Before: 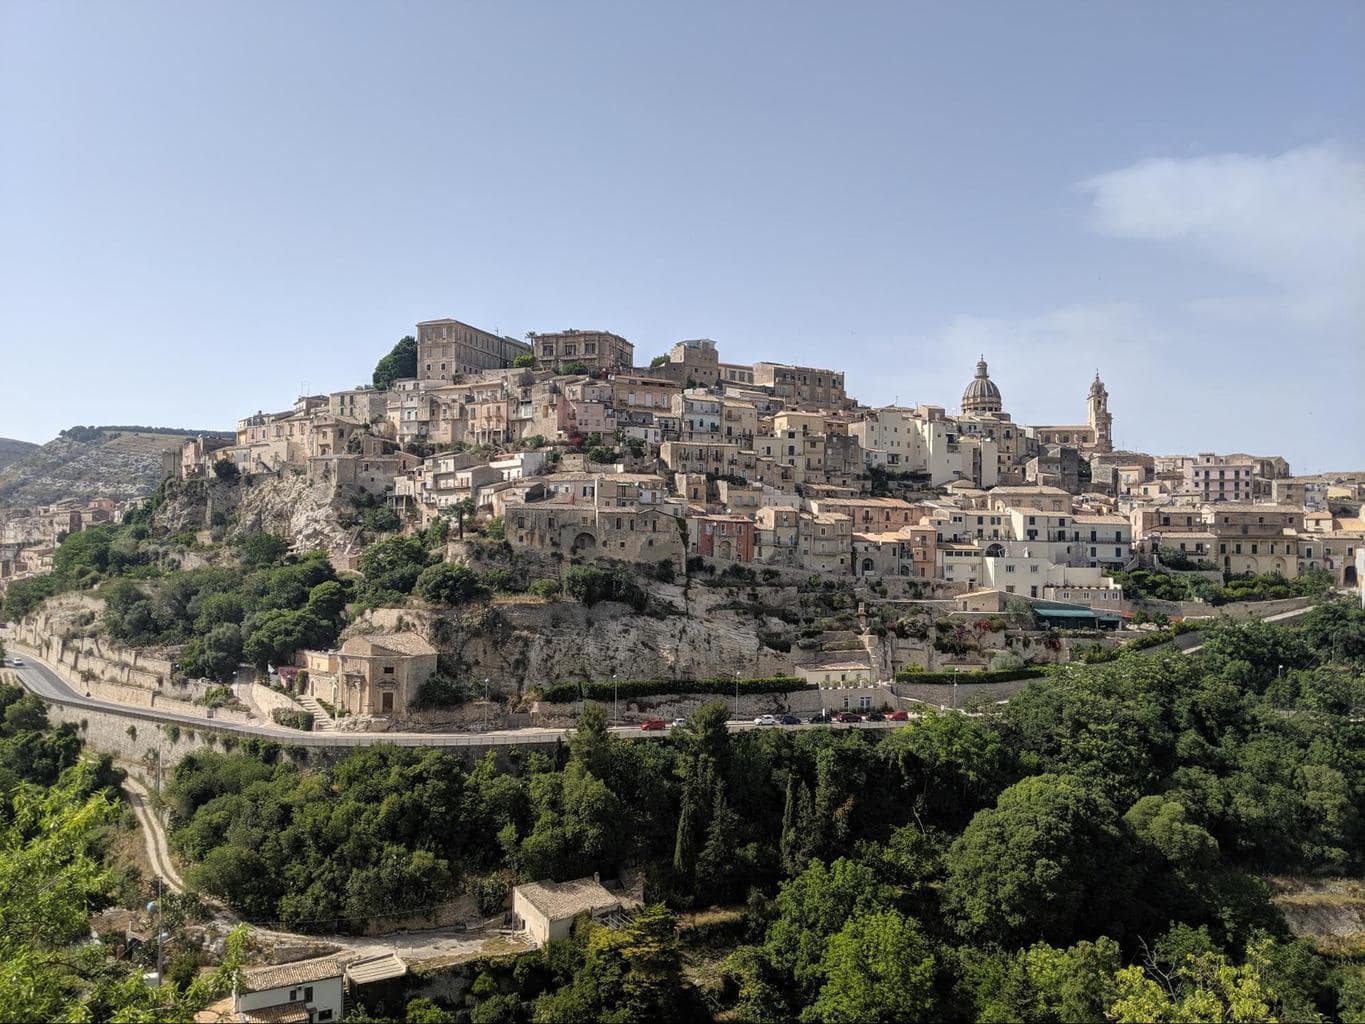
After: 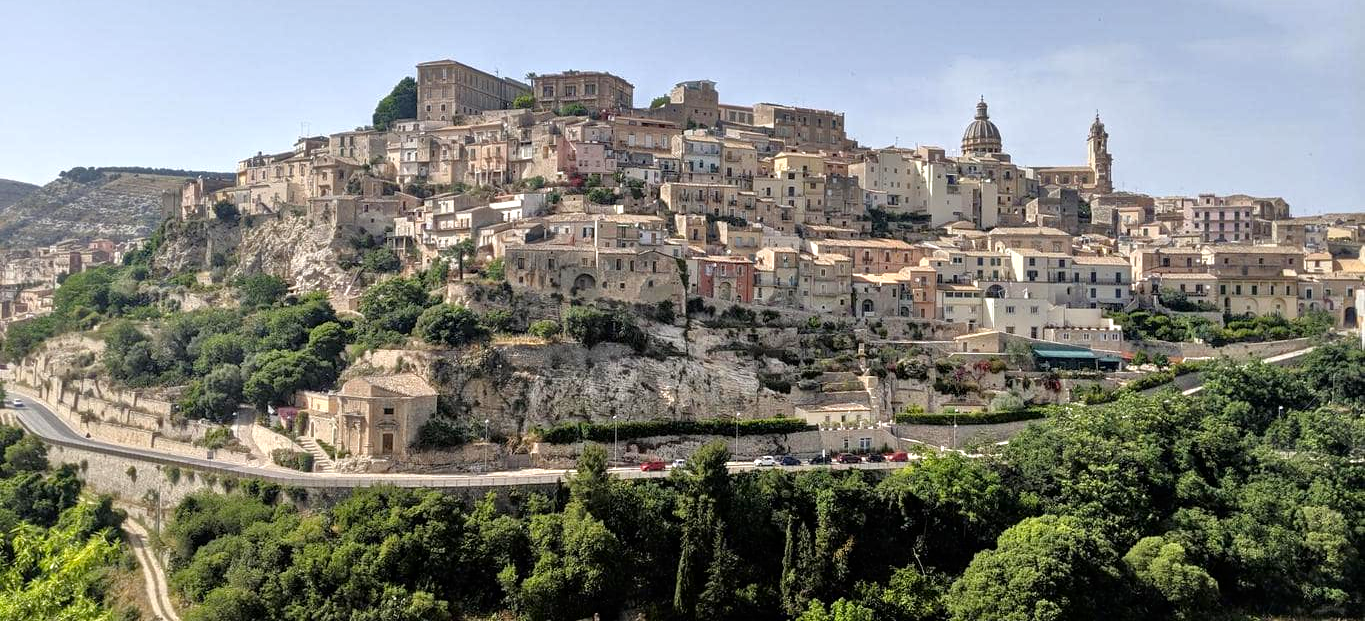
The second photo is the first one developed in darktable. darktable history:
tone equalizer: -7 EV 0.15 EV, -6 EV 0.6 EV, -5 EV 1.15 EV, -4 EV 1.33 EV, -3 EV 1.15 EV, -2 EV 0.6 EV, -1 EV 0.15 EV, mask exposure compensation -0.5 EV
exposure: exposure 0.127 EV, compensate highlight preservation false
crop and rotate: top 25.357%, bottom 13.942%
contrast brightness saturation: contrast 0.07, brightness -0.13, saturation 0.06
tone curve: preserve colors none
